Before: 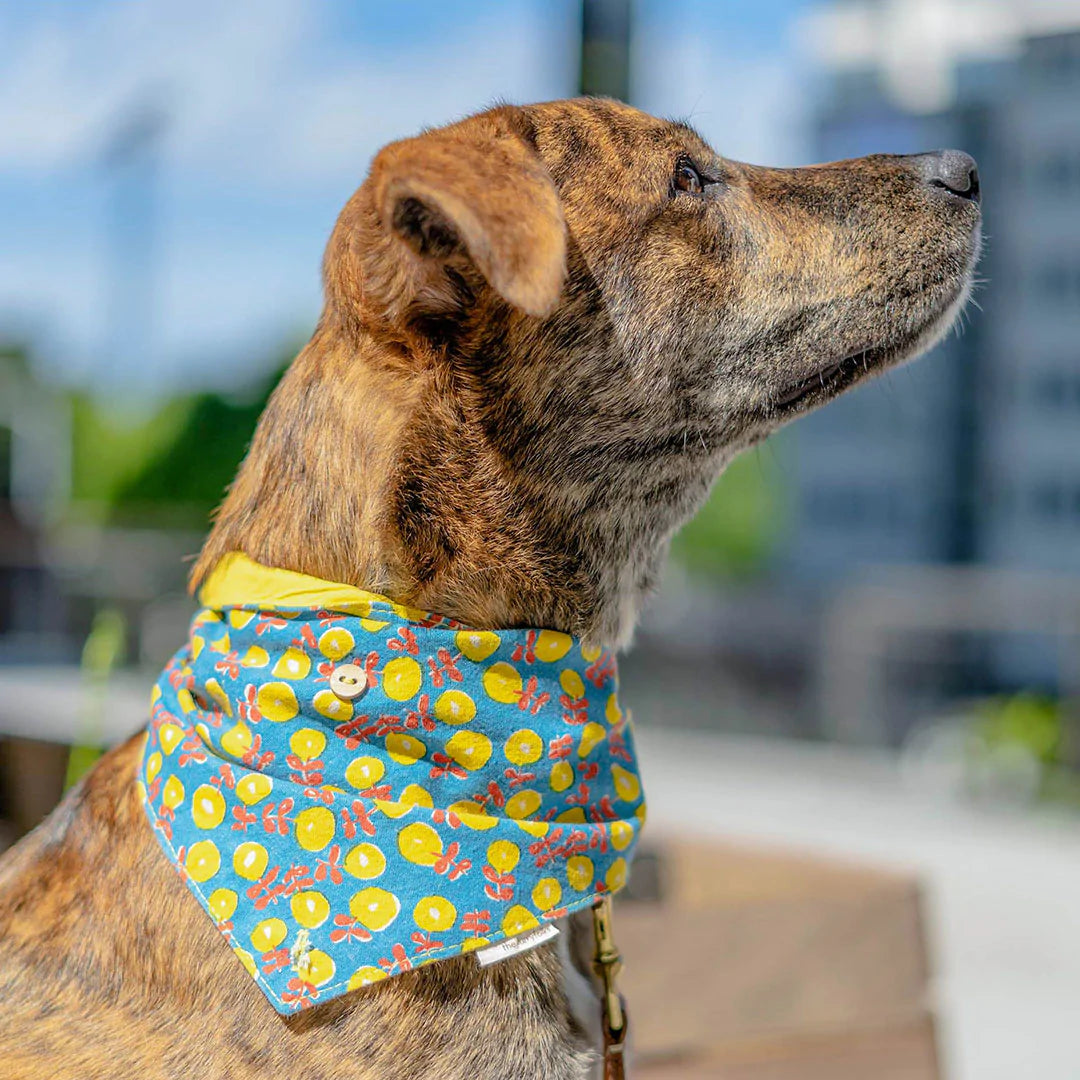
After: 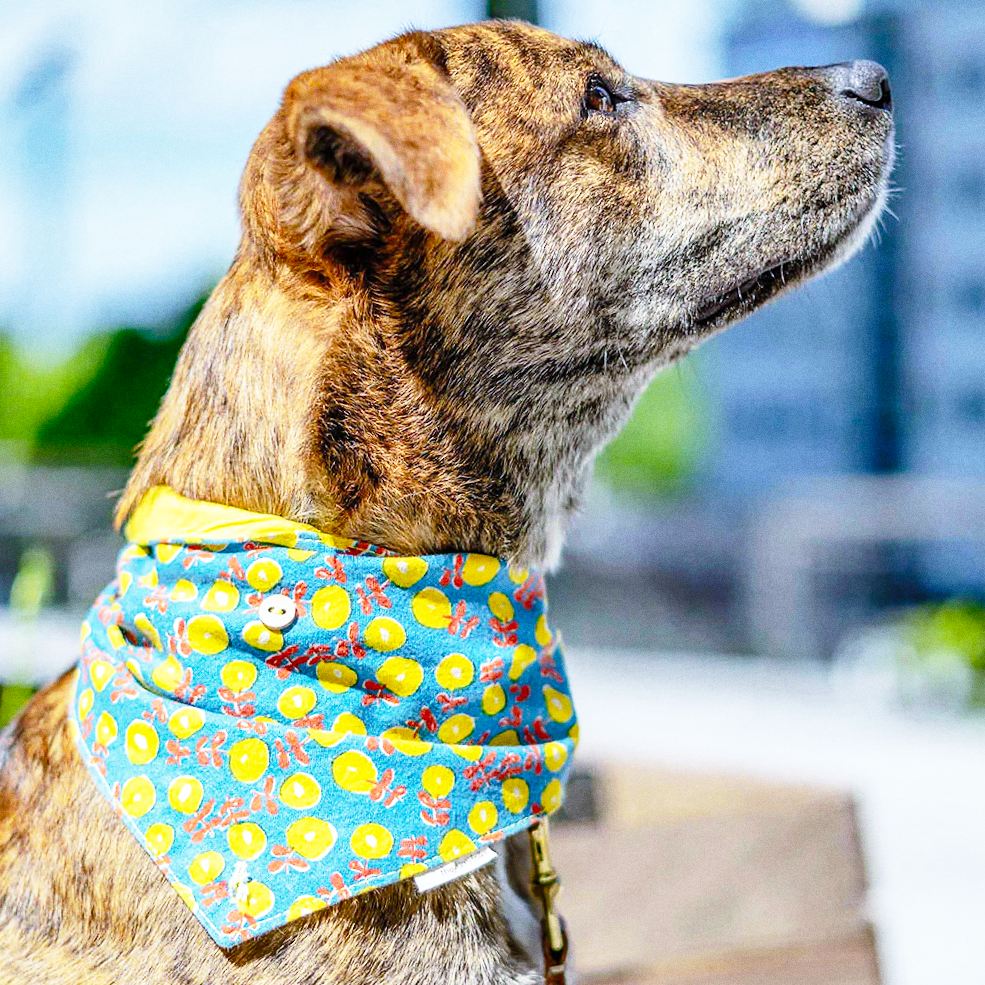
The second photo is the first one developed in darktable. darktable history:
shadows and highlights: soften with gaussian
base curve: curves: ch0 [(0, 0) (0.026, 0.03) (0.109, 0.232) (0.351, 0.748) (0.669, 0.968) (1, 1)], preserve colors none
grain: coarseness 0.47 ISO
crop and rotate: angle 1.96°, left 5.673%, top 5.673%
white balance: red 0.931, blue 1.11
